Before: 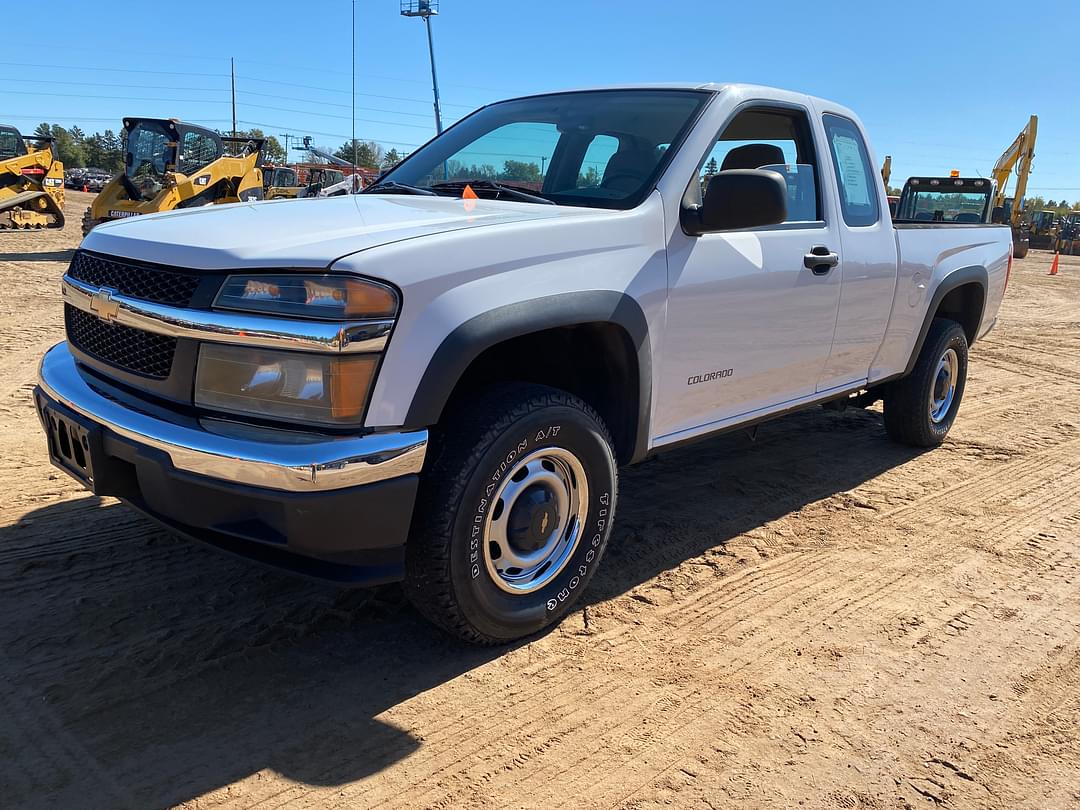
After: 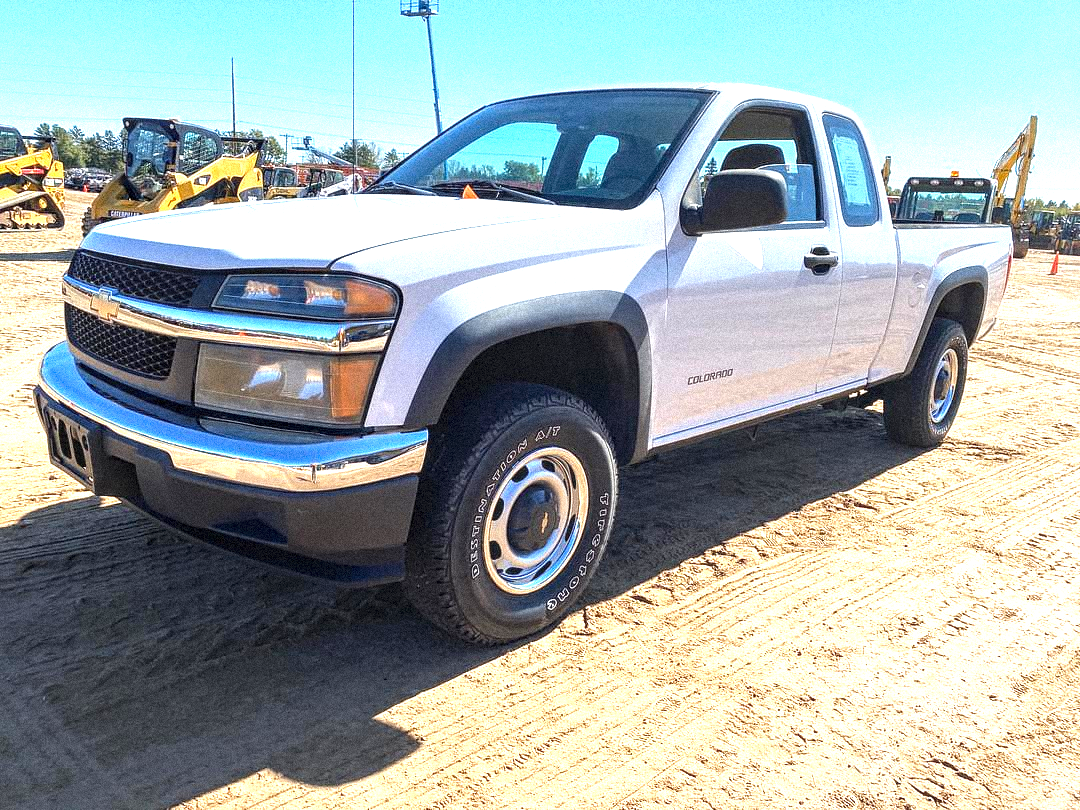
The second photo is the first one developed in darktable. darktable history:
grain: strength 35%, mid-tones bias 0%
local contrast: detail 130%
exposure: black level correction 0, exposure 1.3 EV, compensate exposure bias true, compensate highlight preservation false
